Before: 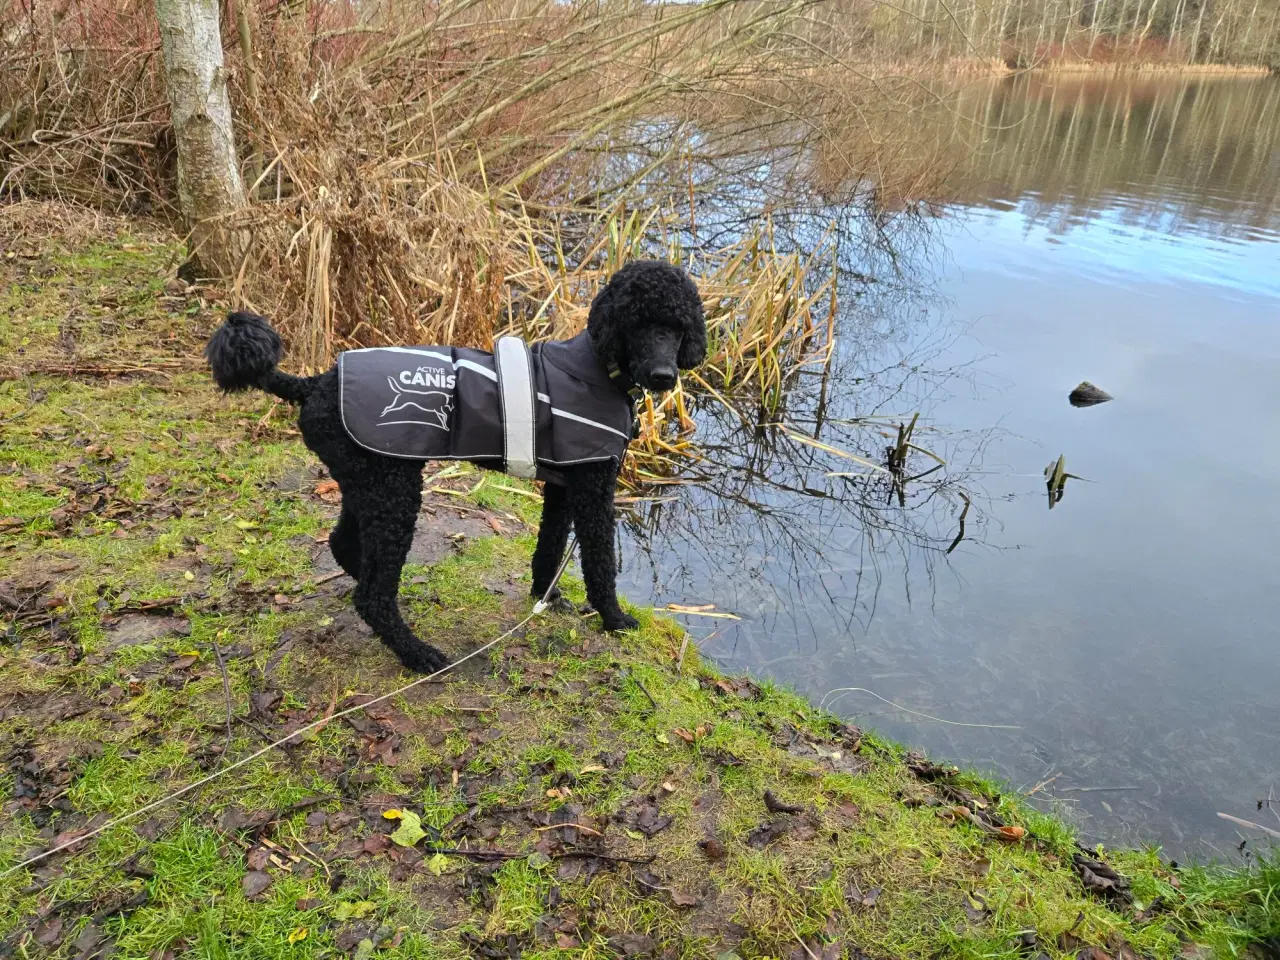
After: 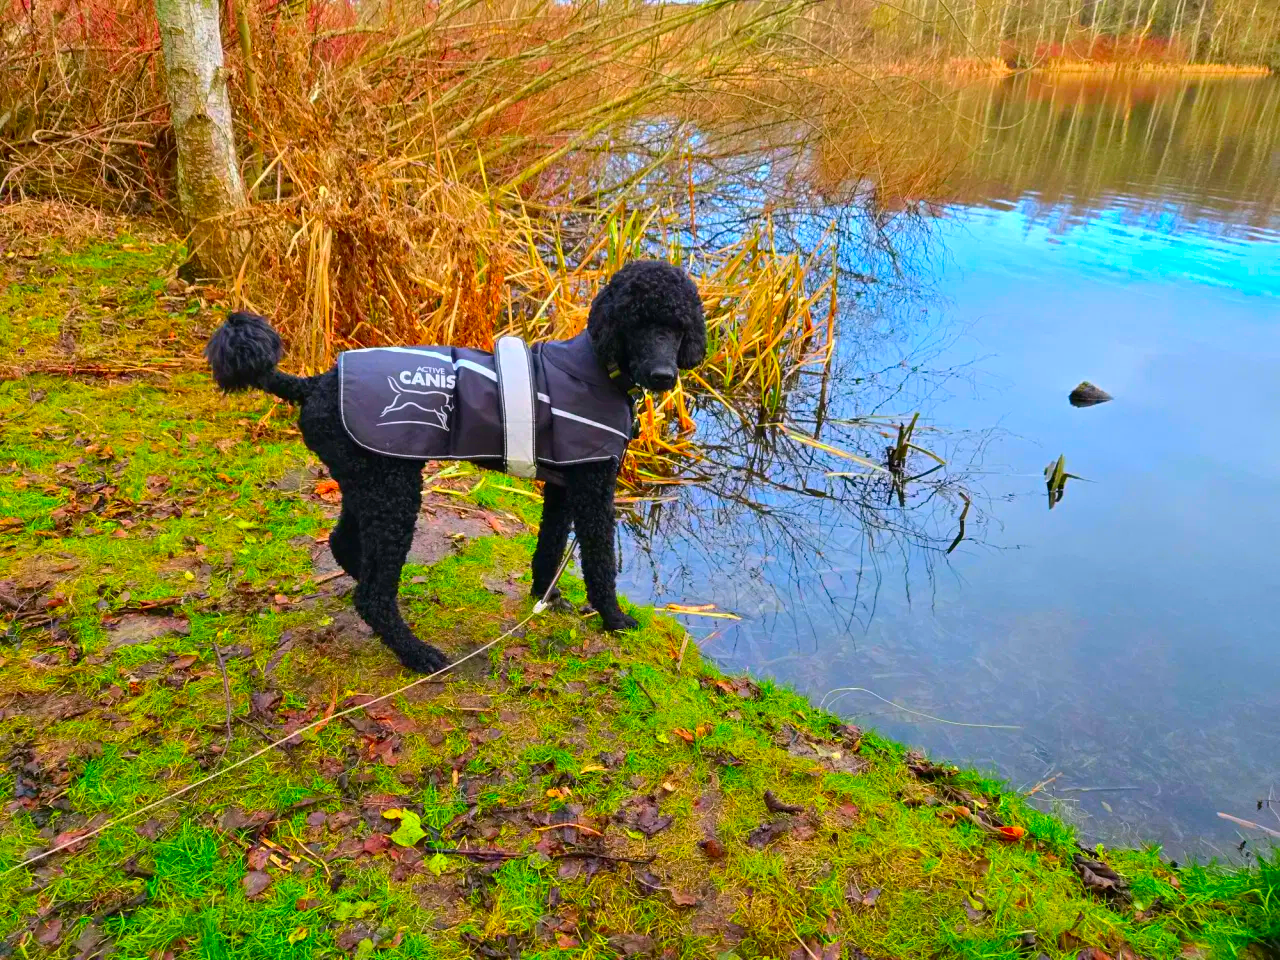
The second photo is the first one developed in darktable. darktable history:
color correction: highlights a* 1.59, highlights b* -1.87, saturation 2.49
